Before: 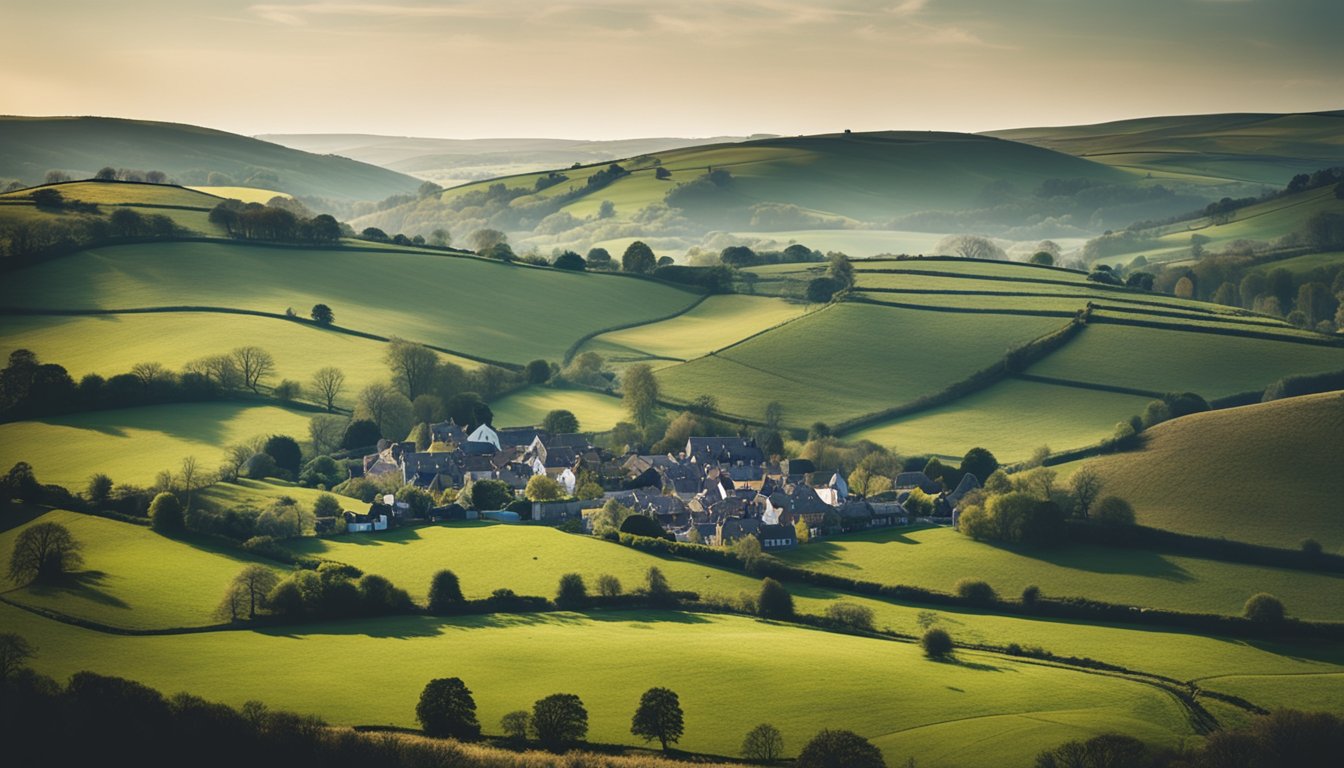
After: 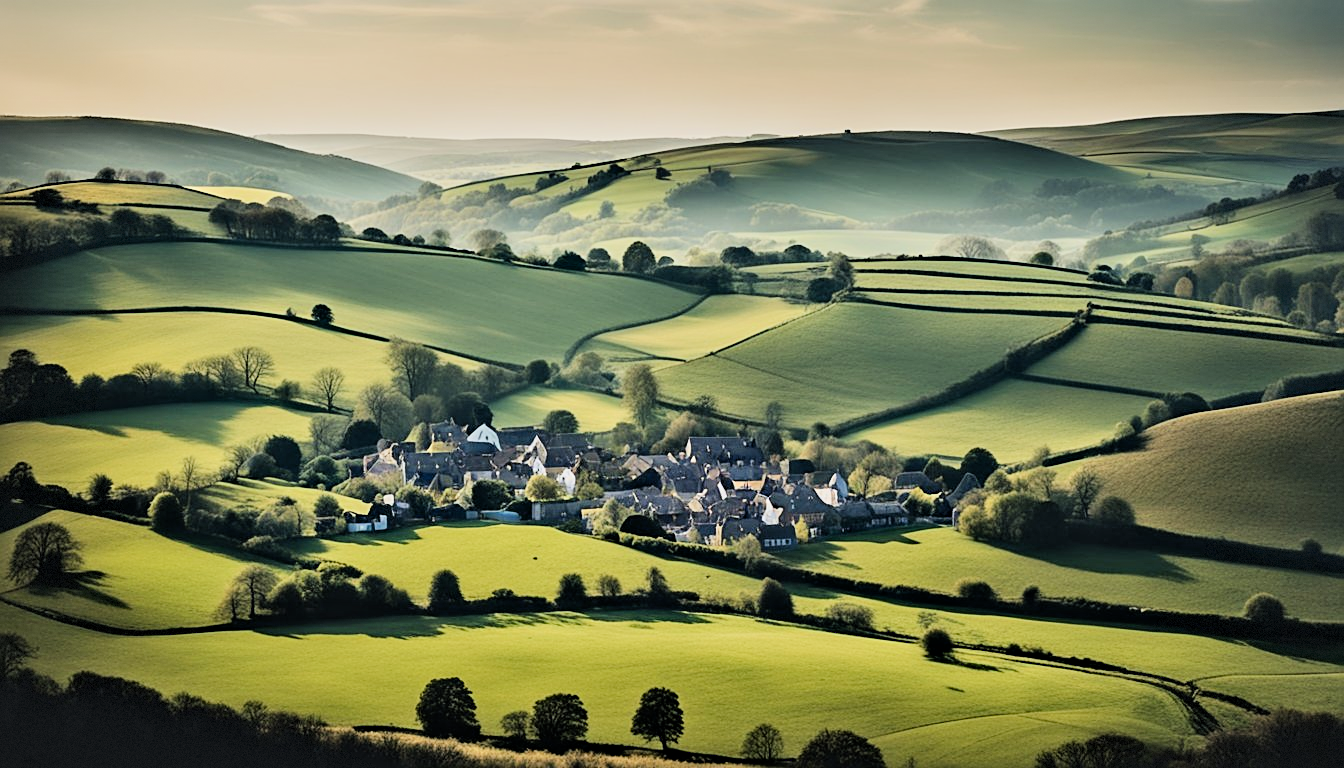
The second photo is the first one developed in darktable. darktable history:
vignetting: fall-off start 85%, fall-off radius 80%, brightness -0.182, saturation -0.3, width/height ratio 1.219, dithering 8-bit output, unbound false
filmic rgb: black relative exposure -7.15 EV, white relative exposure 5.36 EV, hardness 3.02, color science v6 (2022)
exposure: black level correction 0.001, exposure 0.5 EV, compensate exposure bias true, compensate highlight preservation false
levels: mode automatic
tone equalizer: on, module defaults
contrast equalizer: y [[0.511, 0.558, 0.631, 0.632, 0.559, 0.512], [0.5 ×6], [0.5 ×6], [0 ×6], [0 ×6]]
sharpen: on, module defaults
